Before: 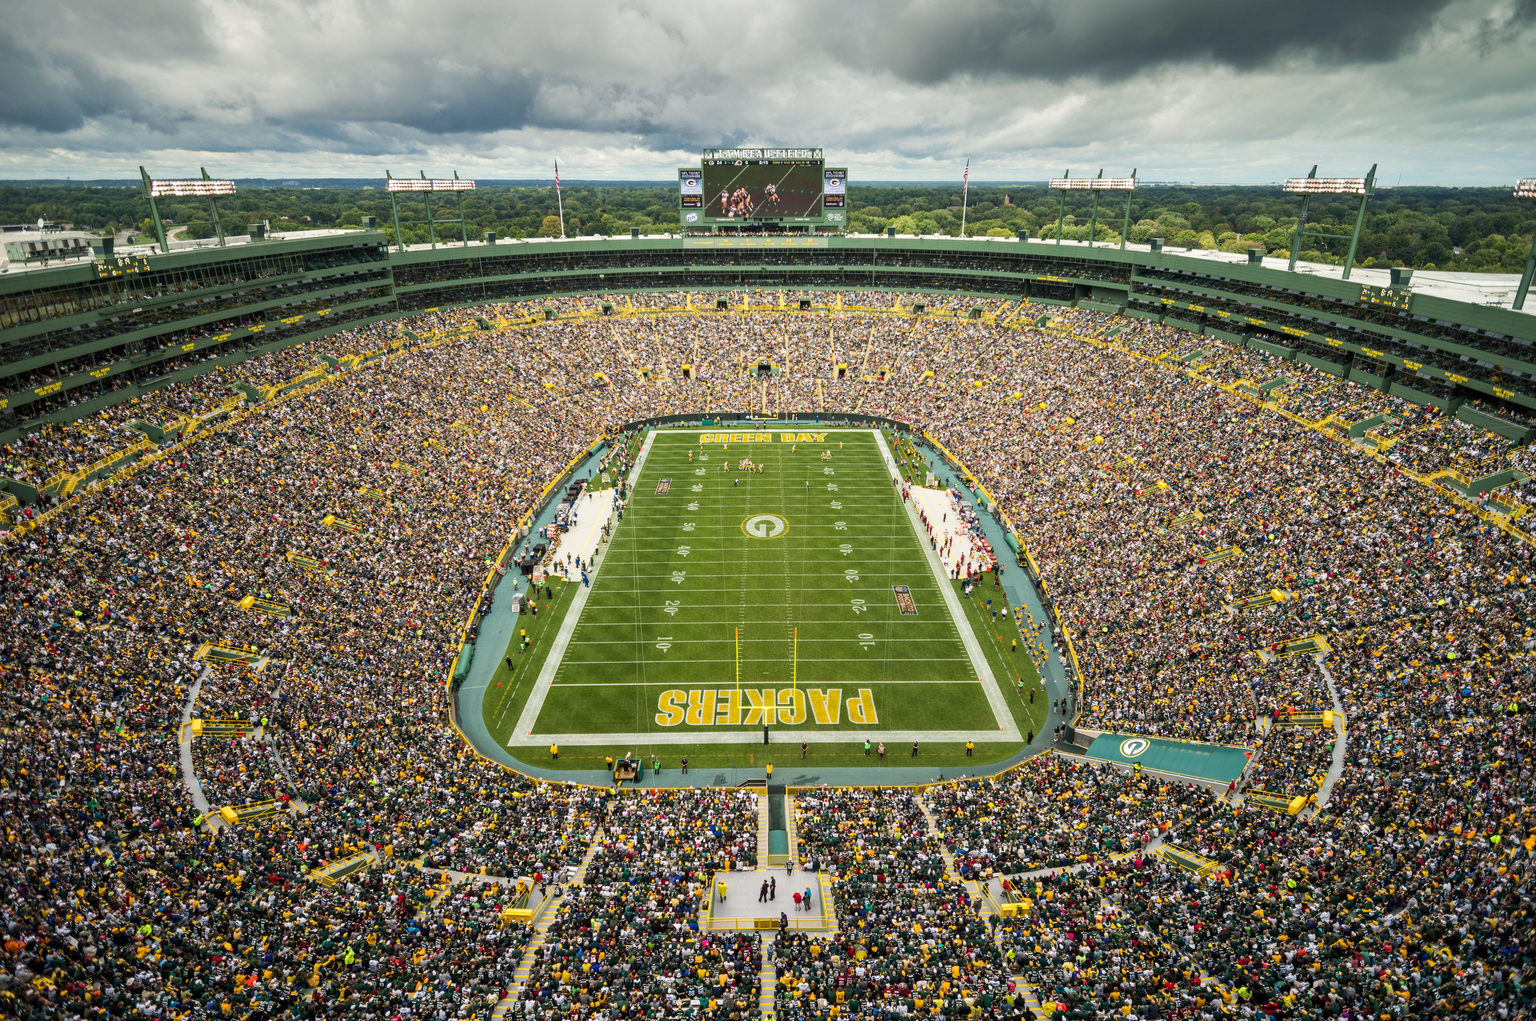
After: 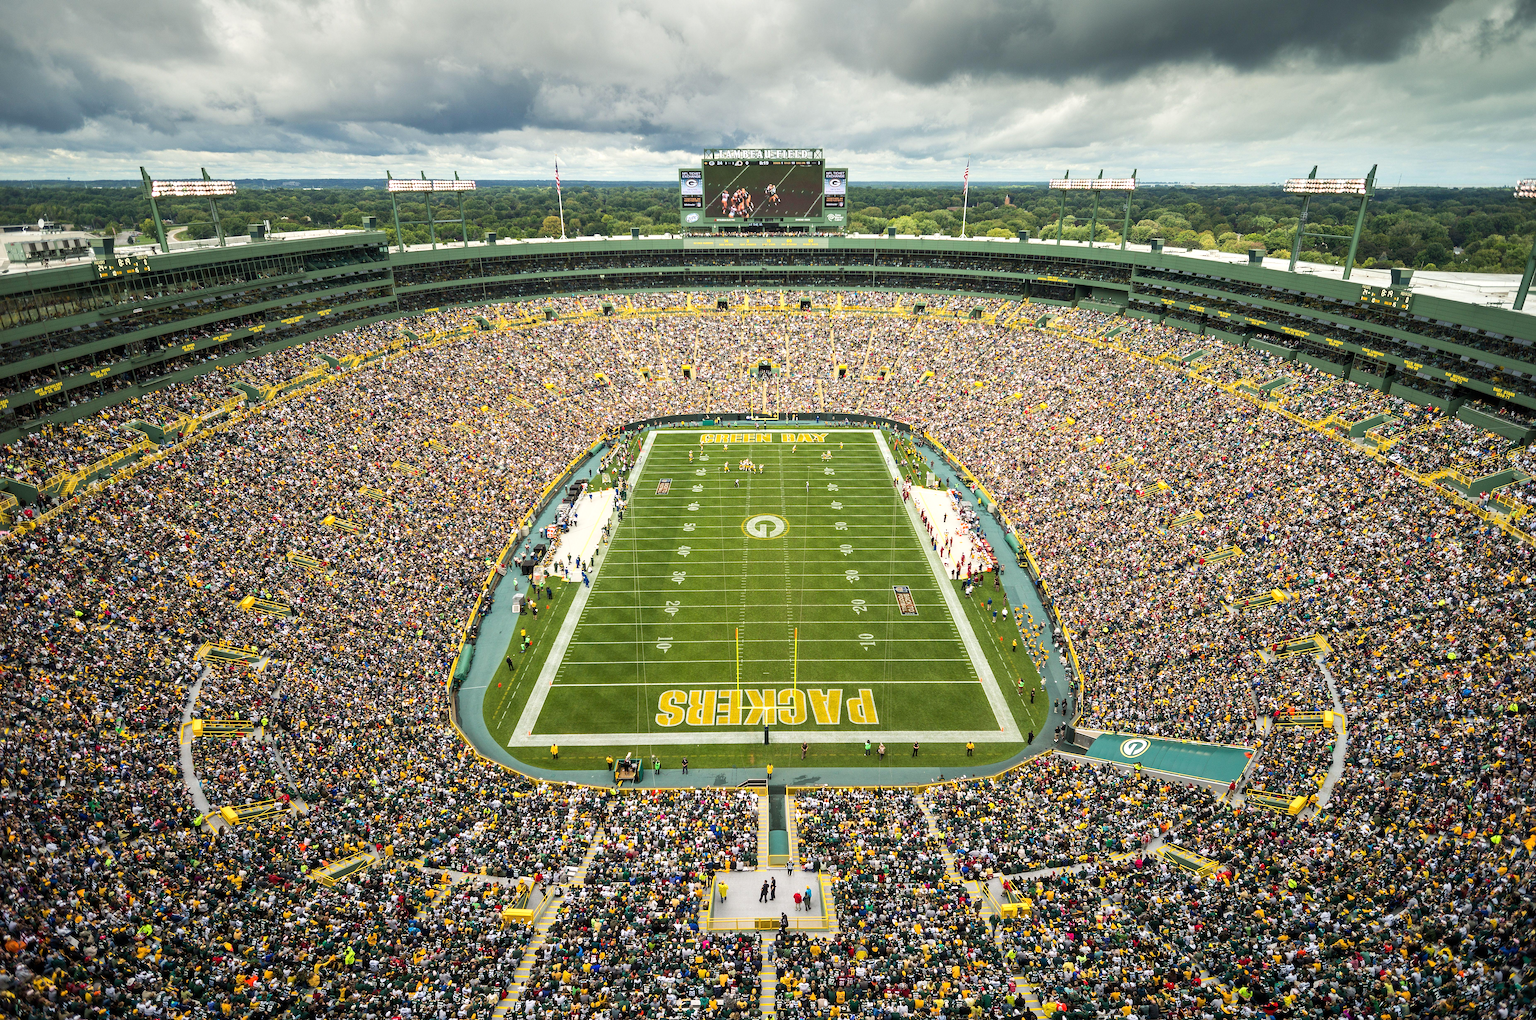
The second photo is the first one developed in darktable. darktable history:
exposure: exposure 0.208 EV, compensate highlight preservation false
sharpen: on, module defaults
